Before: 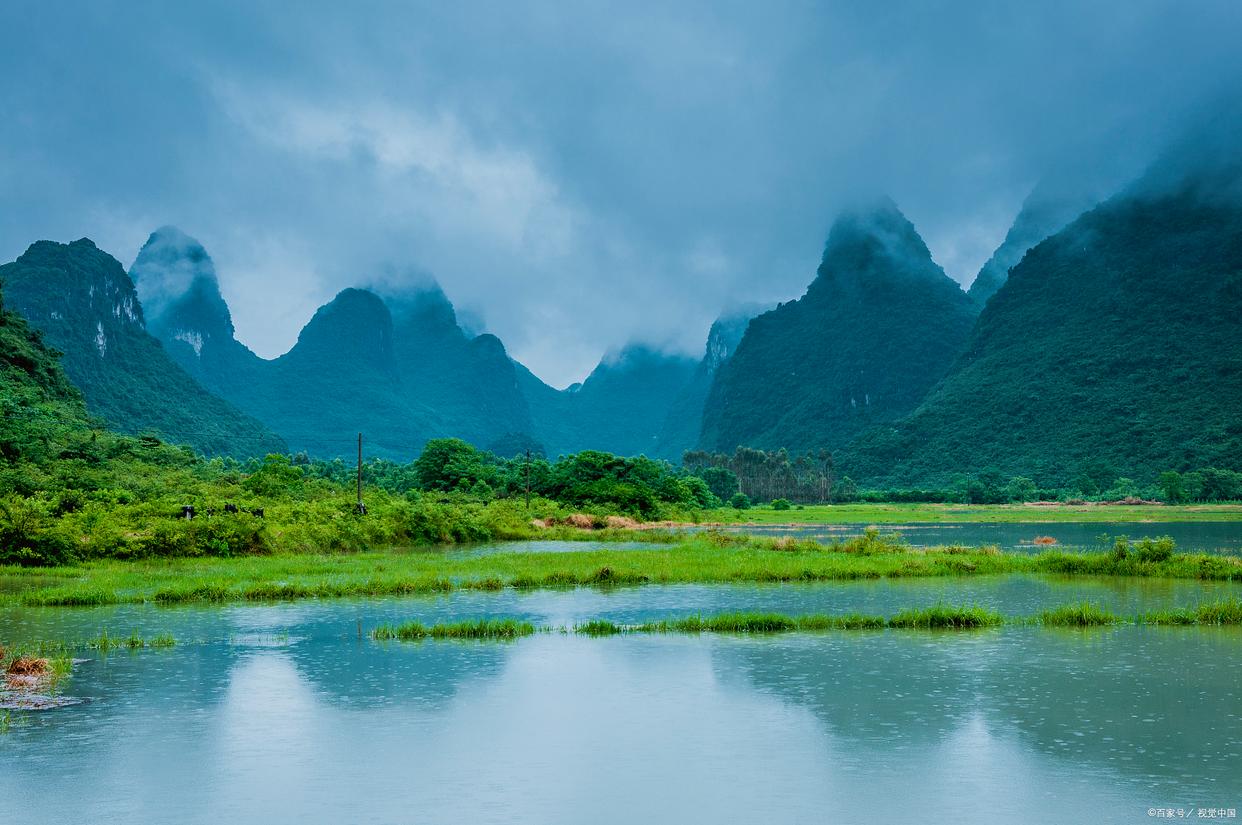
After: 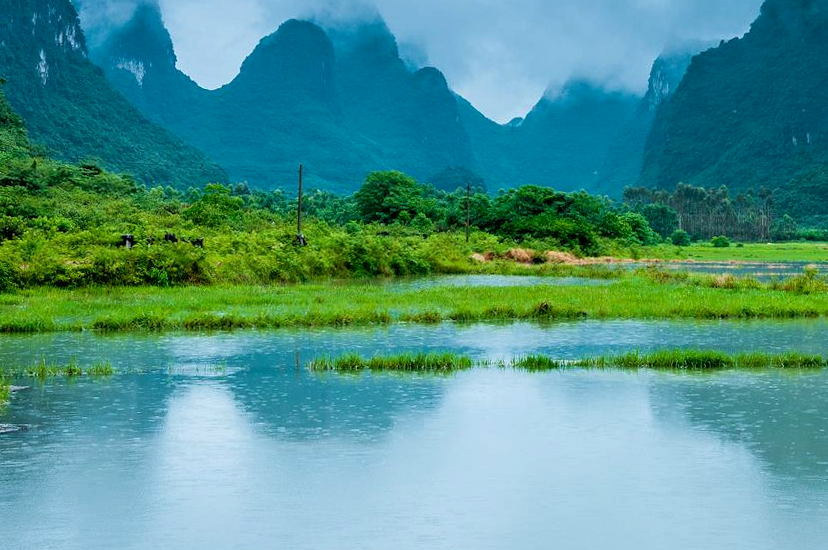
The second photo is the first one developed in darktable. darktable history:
base curve: curves: ch0 [(0, 0) (0.303, 0.277) (1, 1)]
crop and rotate: angle -0.82°, left 3.85%, top 31.828%, right 27.992%
exposure: black level correction 0.001, exposure 0.3 EV, compensate highlight preservation false
